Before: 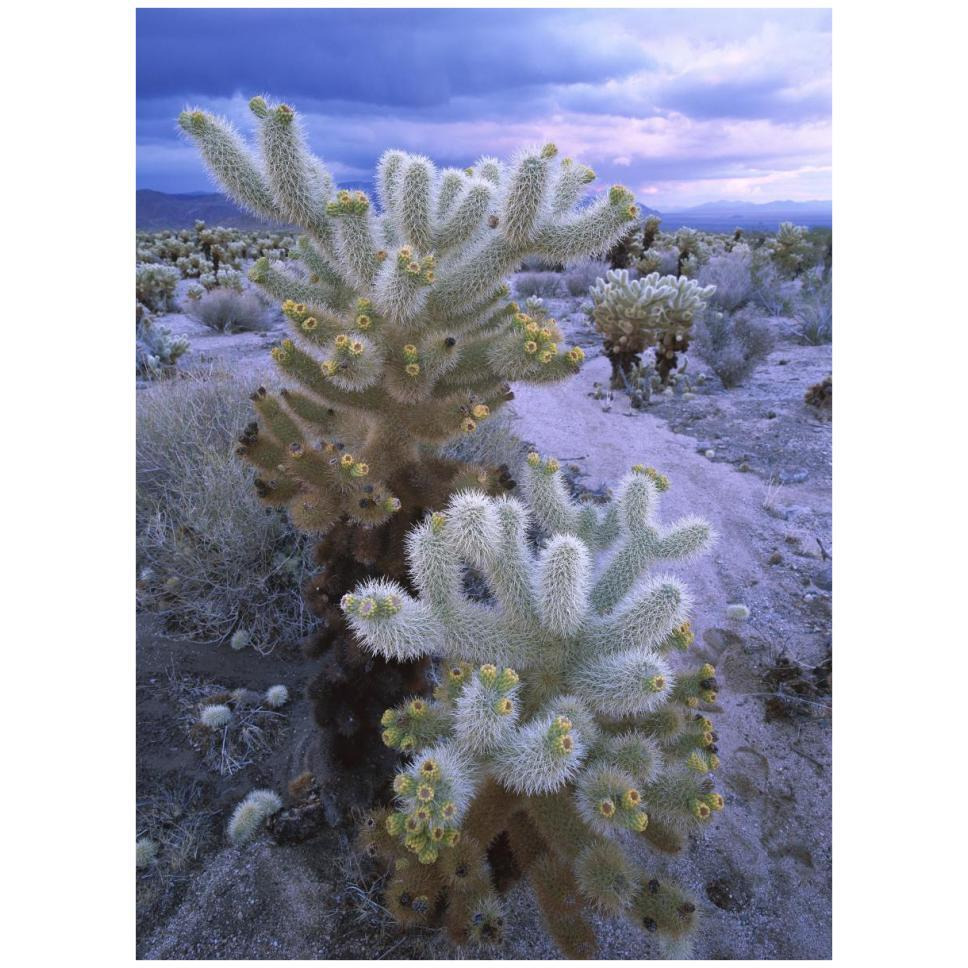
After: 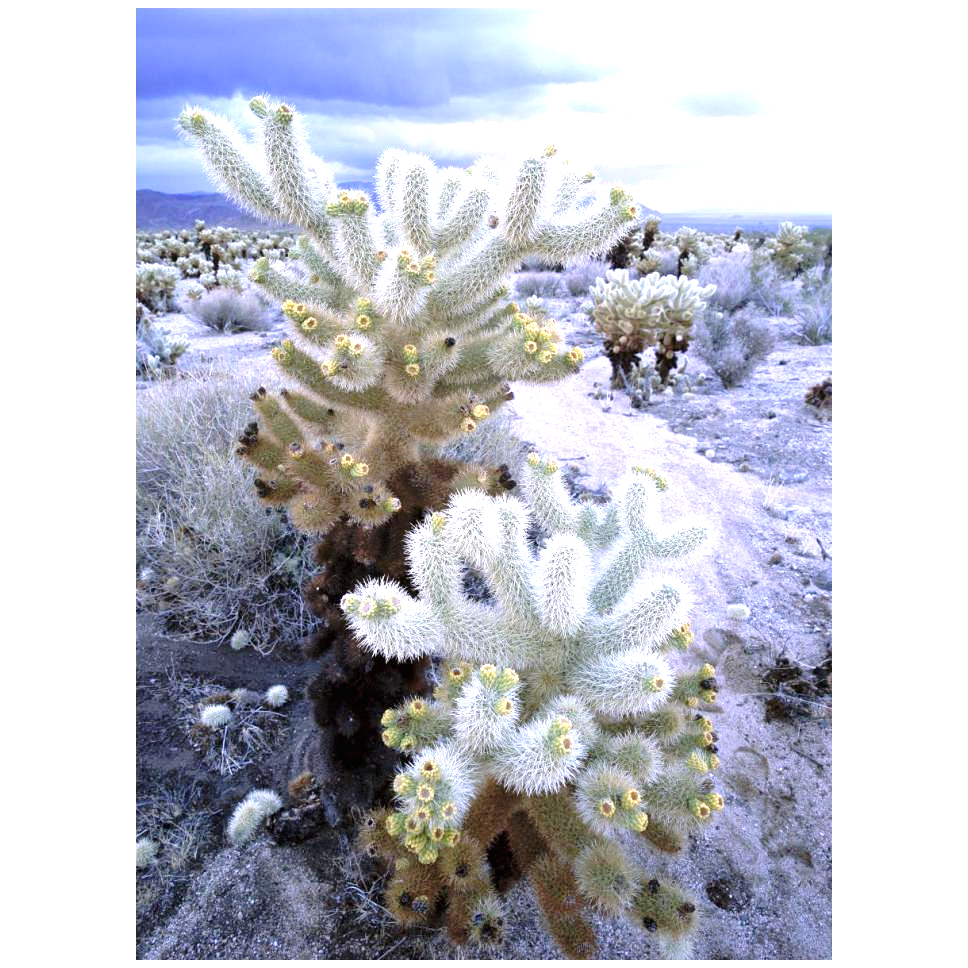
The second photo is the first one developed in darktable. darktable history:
local contrast: mode bilateral grid, contrast 100, coarseness 100, detail 91%, midtone range 0.2
base curve: curves: ch0 [(0, 0) (0.073, 0.04) (0.157, 0.139) (0.492, 0.492) (0.758, 0.758) (1, 1)], preserve colors none
exposure: black level correction 0.009, exposure 1.425 EV, compensate highlight preservation false
color correction: saturation 0.8
